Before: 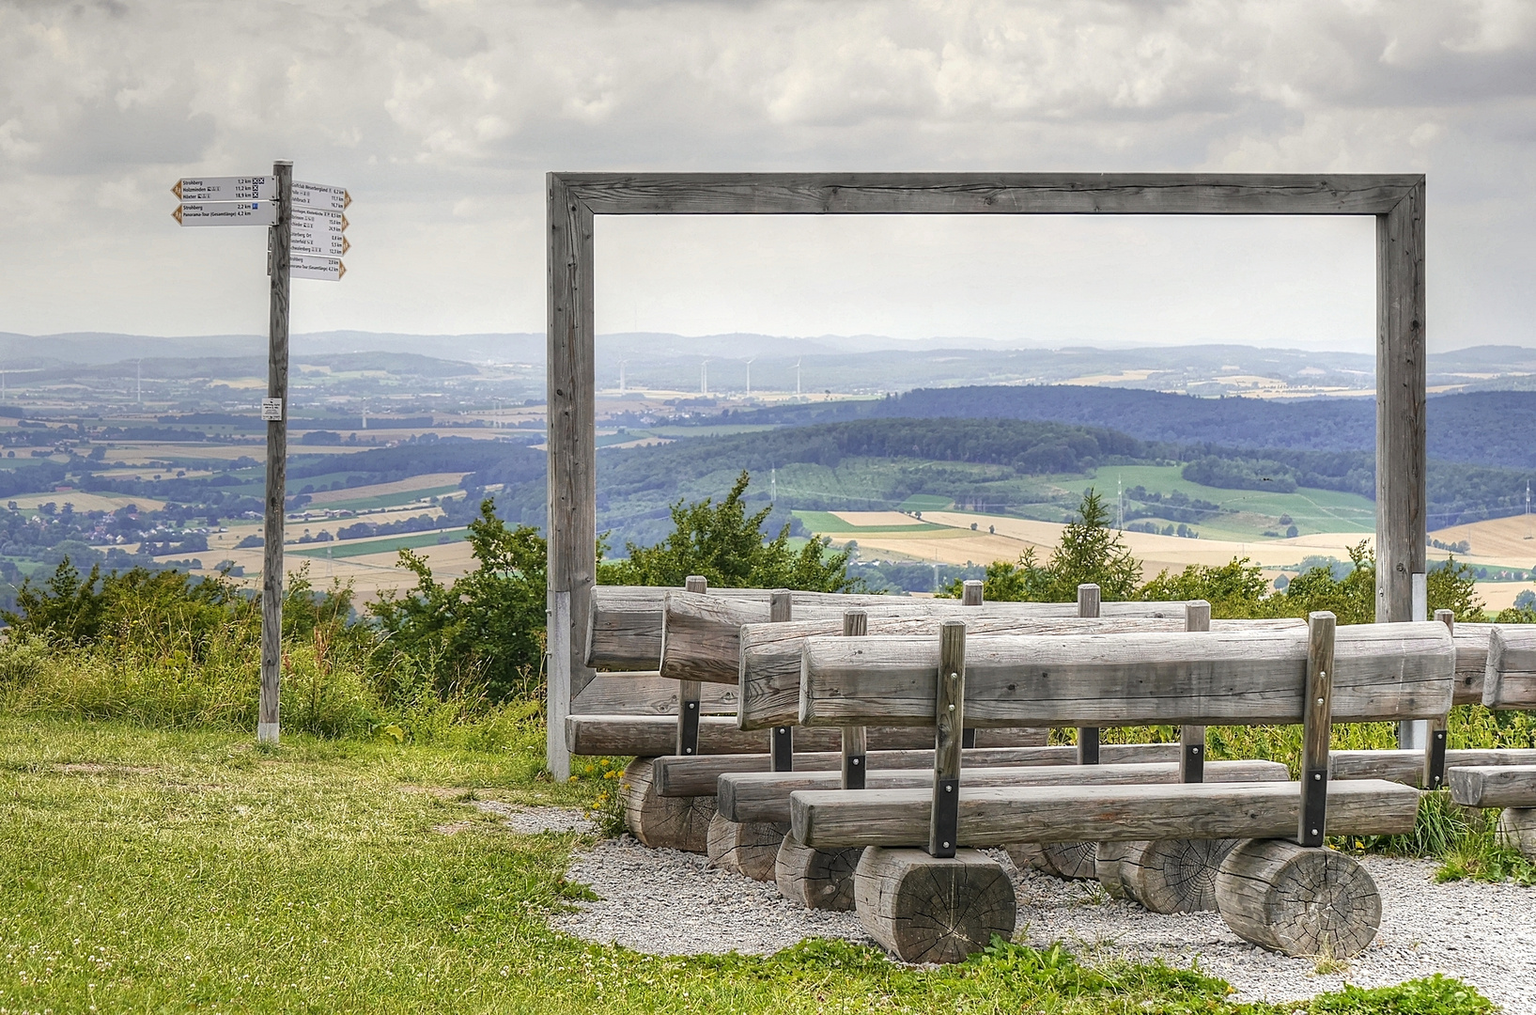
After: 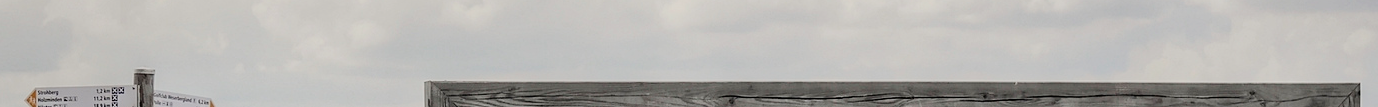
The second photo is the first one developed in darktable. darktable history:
crop and rotate: left 9.644%, top 9.491%, right 6.021%, bottom 80.509%
filmic rgb: black relative exposure -7.65 EV, white relative exposure 4.56 EV, hardness 3.61
exposure: exposure 0.236 EV, compensate highlight preservation false
